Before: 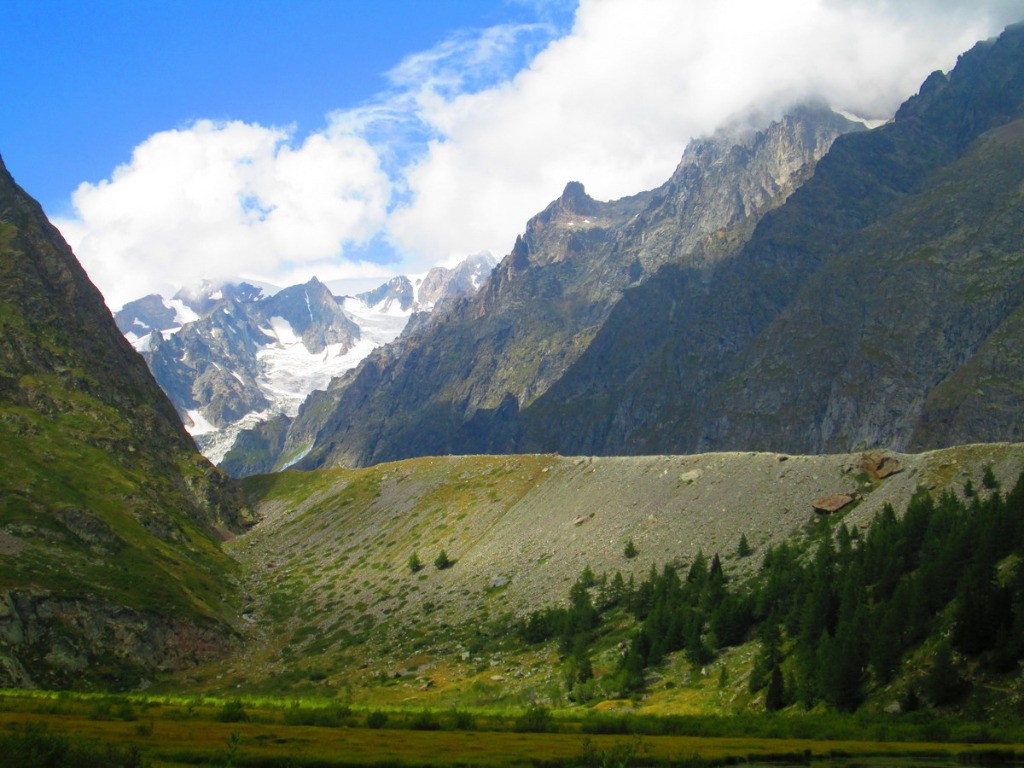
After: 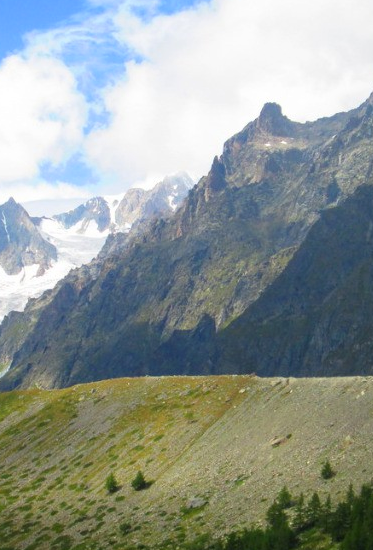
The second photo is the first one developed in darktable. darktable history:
contrast brightness saturation: contrast 0.096, brightness 0.018, saturation 0.016
crop and rotate: left 29.661%, top 10.3%, right 33.9%, bottom 18.081%
